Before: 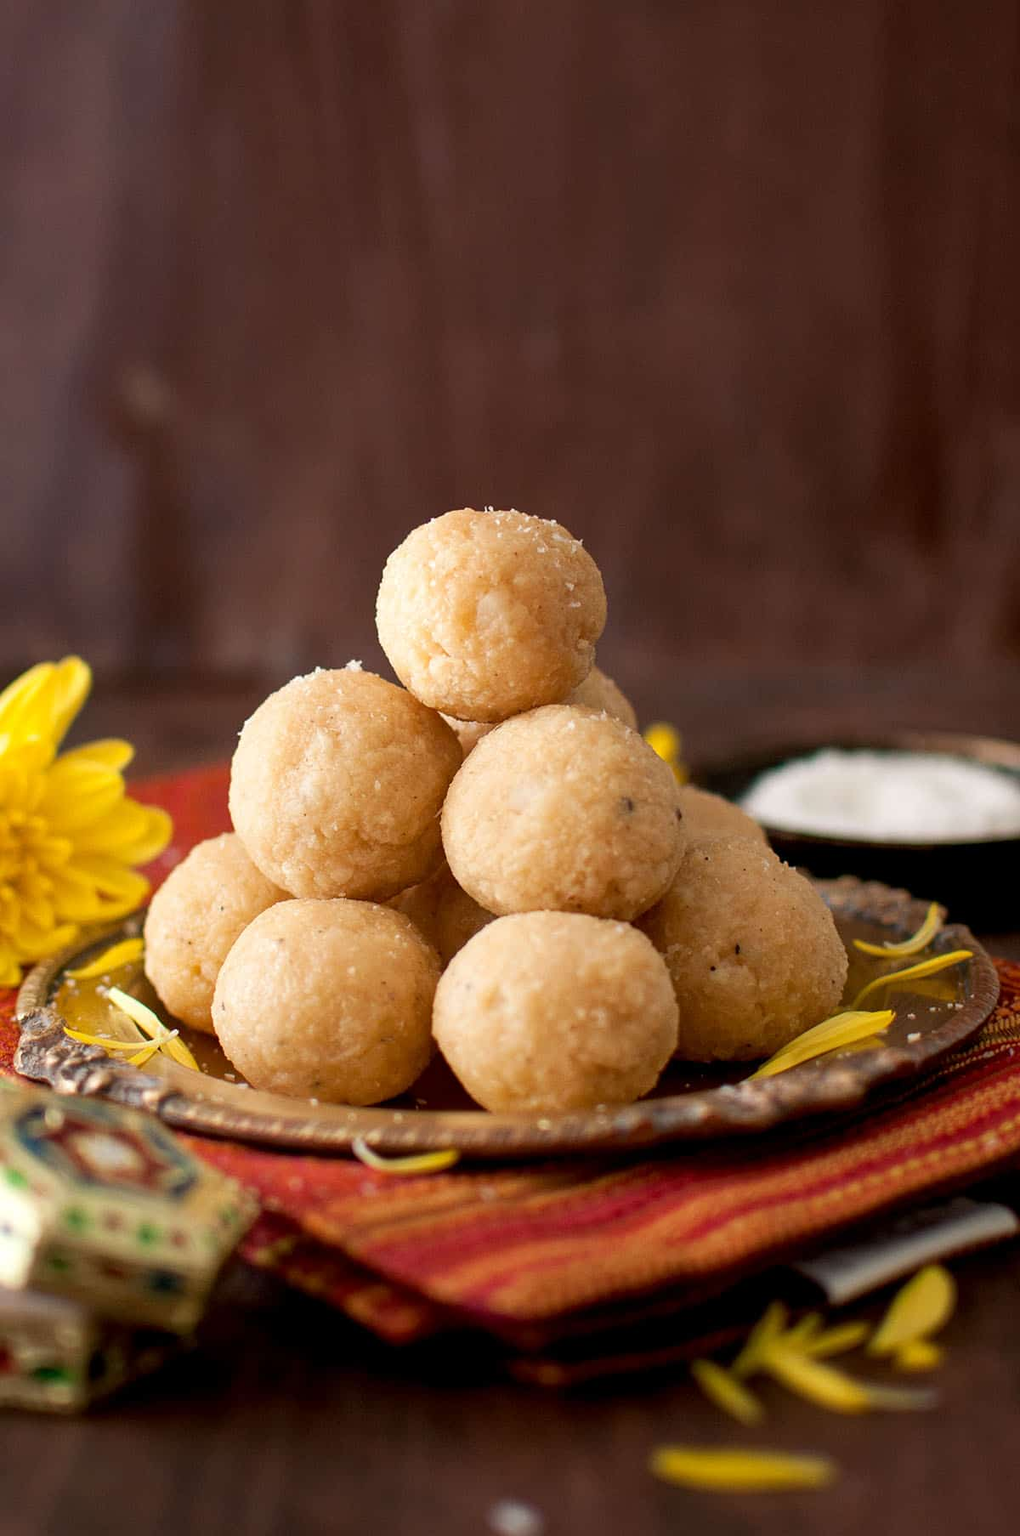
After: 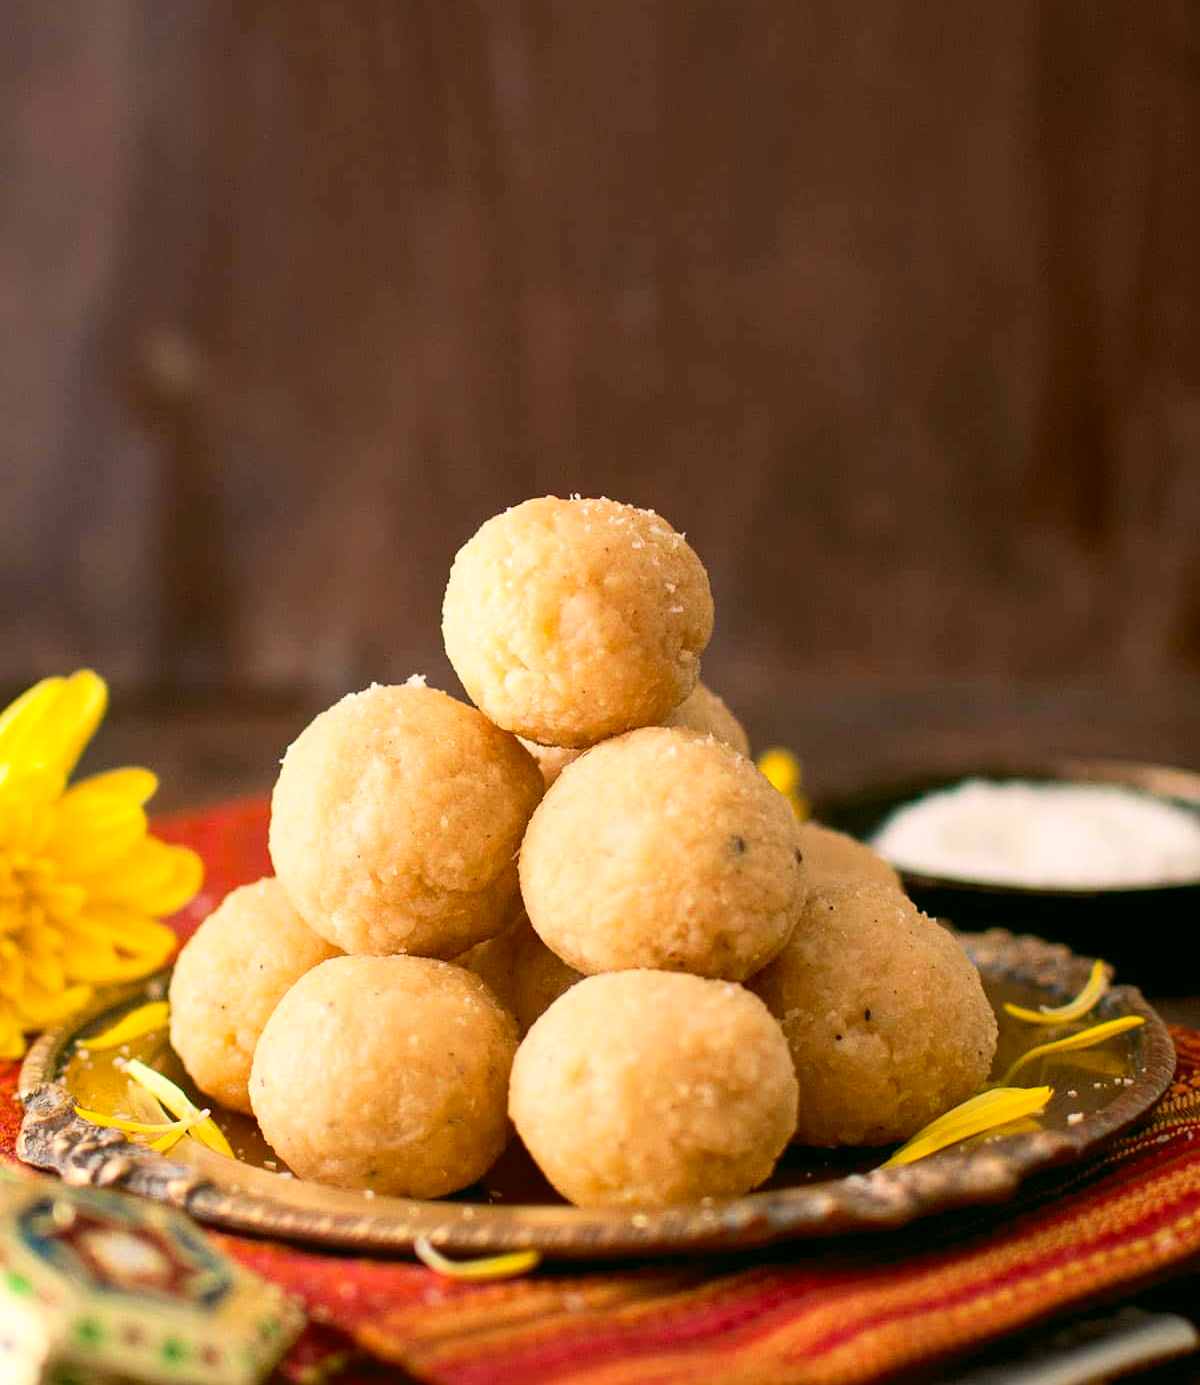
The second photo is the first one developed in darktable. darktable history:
crop: top 5.671%, bottom 17.638%
contrast brightness saturation: contrast 0.197, brightness 0.162, saturation 0.218
color correction: highlights a* 3.97, highlights b* 4.97, shadows a* -6.82, shadows b* 4.88
